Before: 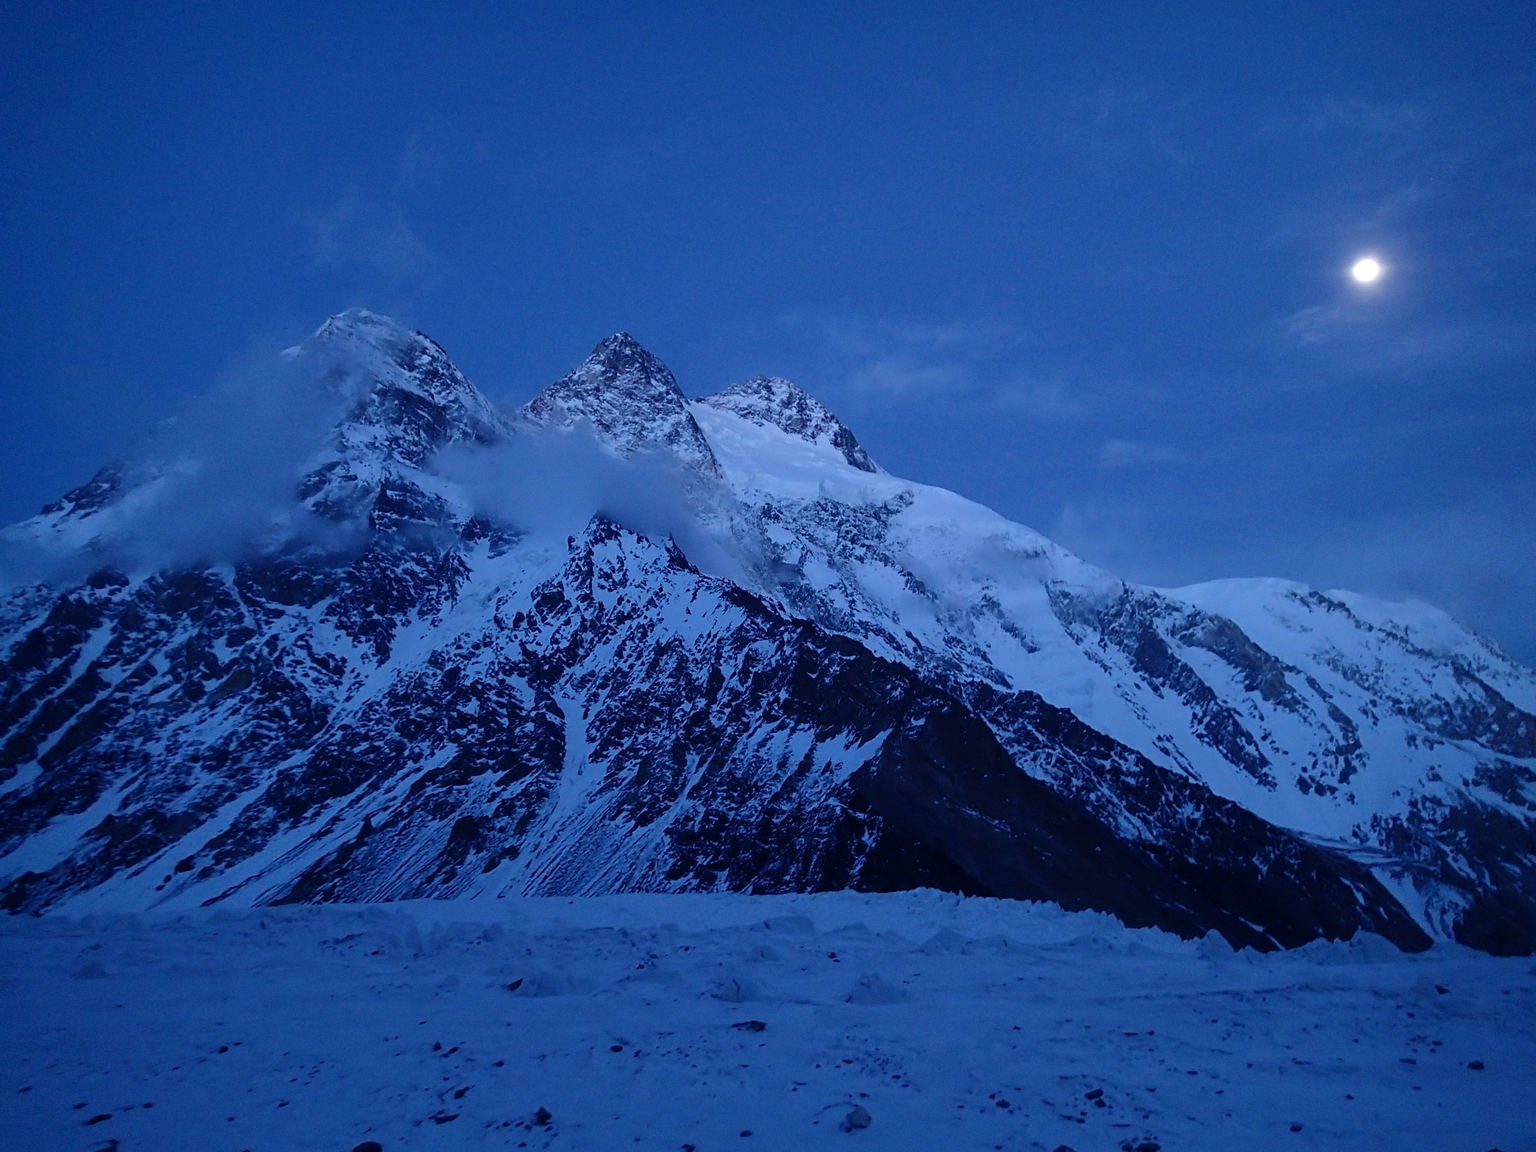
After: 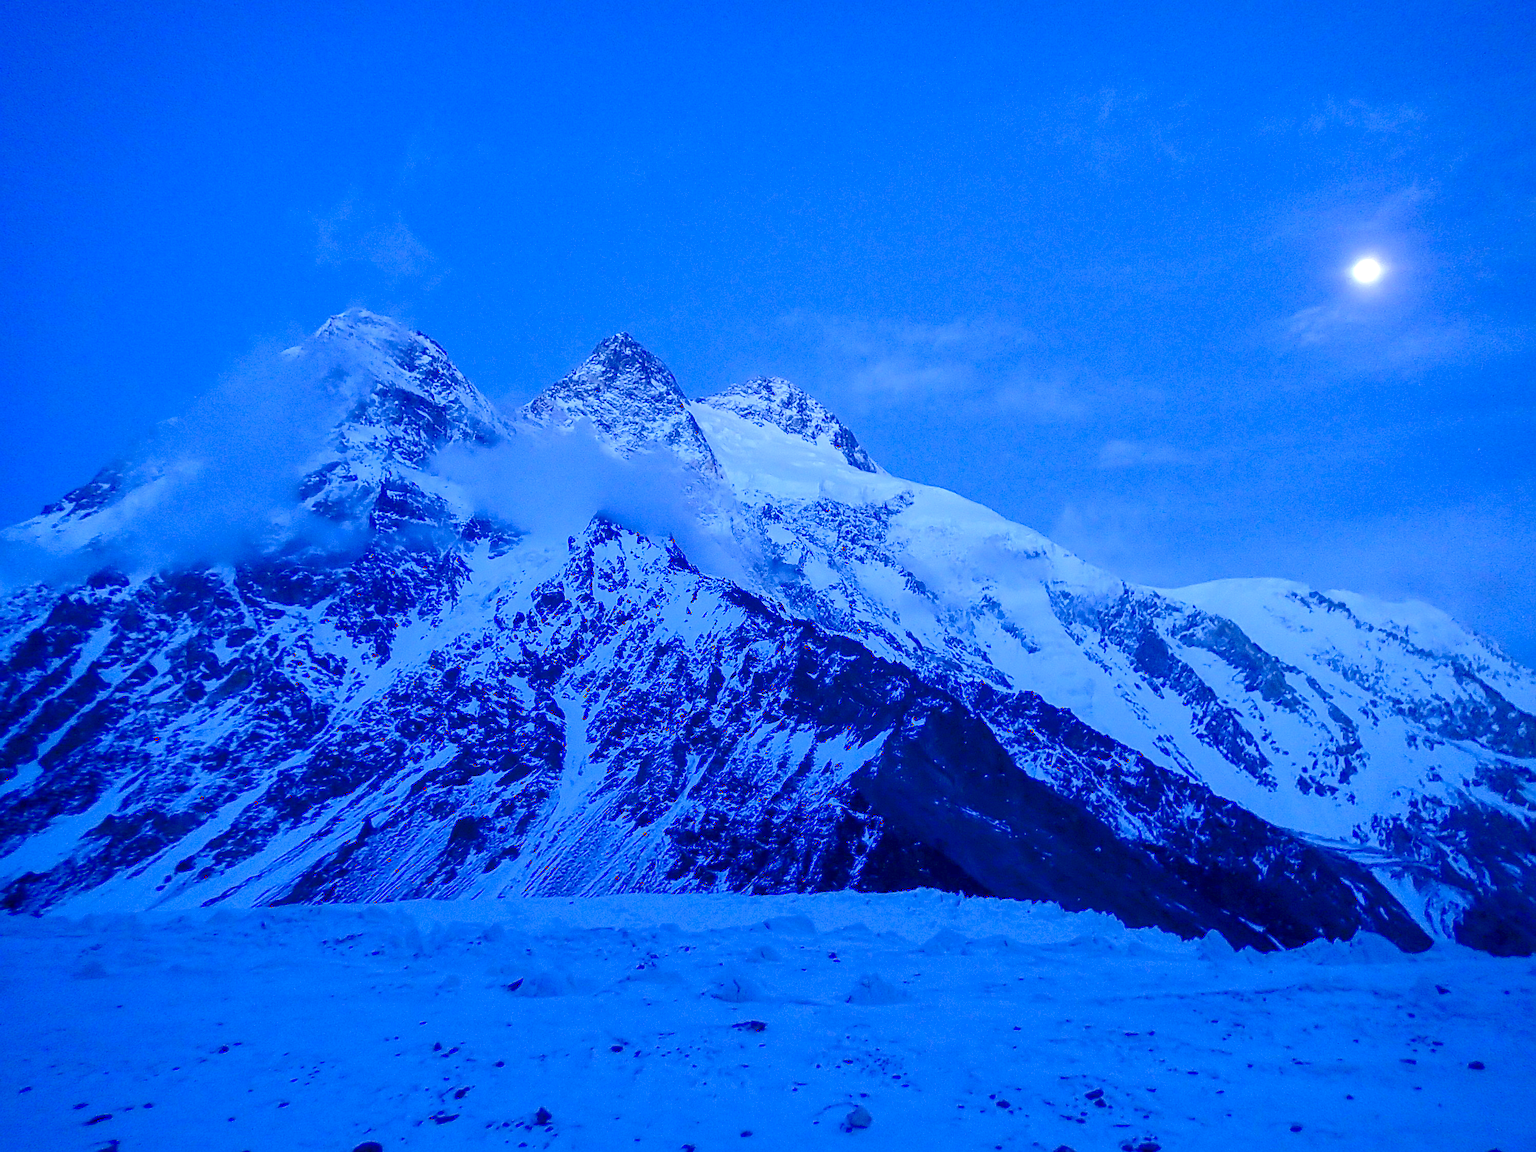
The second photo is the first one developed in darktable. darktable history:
levels: levels [0, 0.397, 0.955]
sharpen: on, module defaults
local contrast: shadows 94%
exposure: exposure -0.072 EV, compensate highlight preservation false
white balance: red 0.924, blue 1.095
